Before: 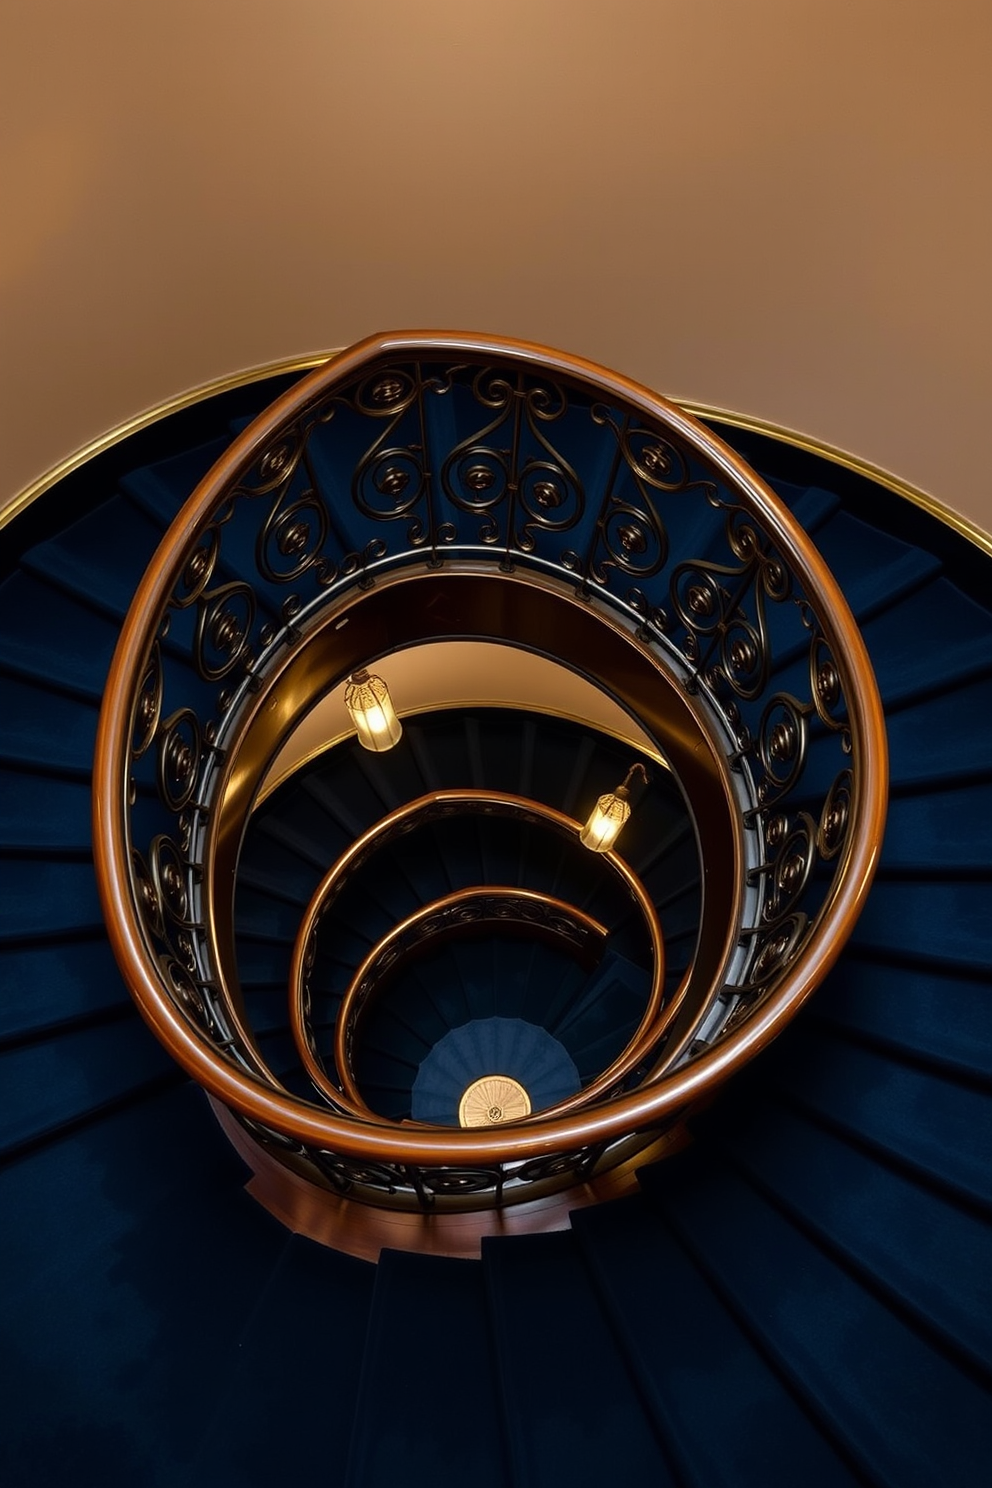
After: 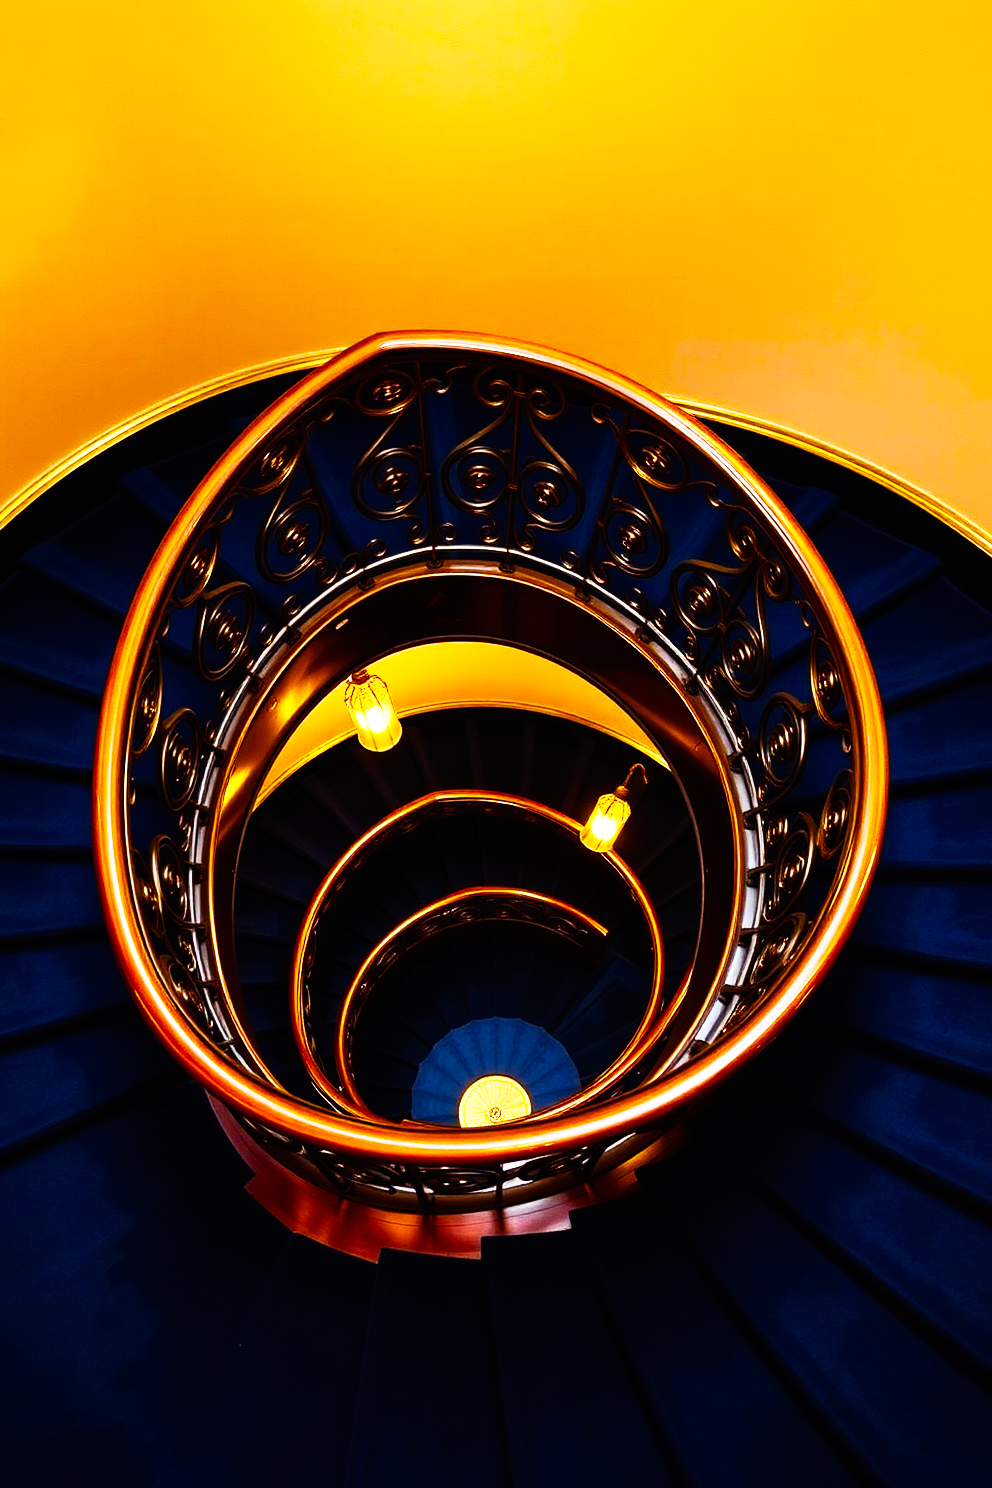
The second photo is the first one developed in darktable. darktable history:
base curve: curves: ch0 [(0, 0) (0.007, 0.004) (0.027, 0.03) (0.046, 0.07) (0.207, 0.54) (0.442, 0.872) (0.673, 0.972) (1, 1)], preserve colors none
color balance rgb: power › chroma 1.544%, power › hue 27.38°, linear chroma grading › global chroma 14.953%, perceptual saturation grading › global saturation 29.501%, global vibrance 19.061%
tone equalizer: -8 EV 0.002 EV, -7 EV -0.013 EV, -6 EV 0.023 EV, -5 EV 0.039 EV, -4 EV 0.29 EV, -3 EV 0.652 EV, -2 EV 0.555 EV, -1 EV 0.169 EV, +0 EV 0.018 EV, edges refinement/feathering 500, mask exposure compensation -1.57 EV, preserve details no
